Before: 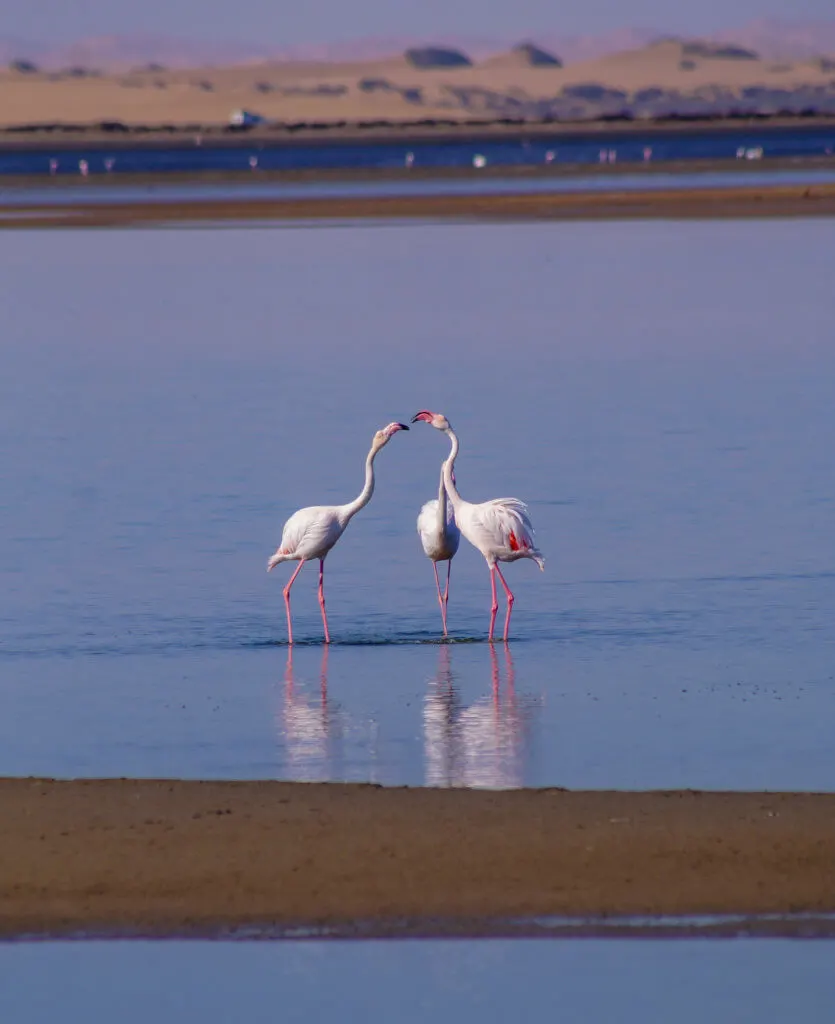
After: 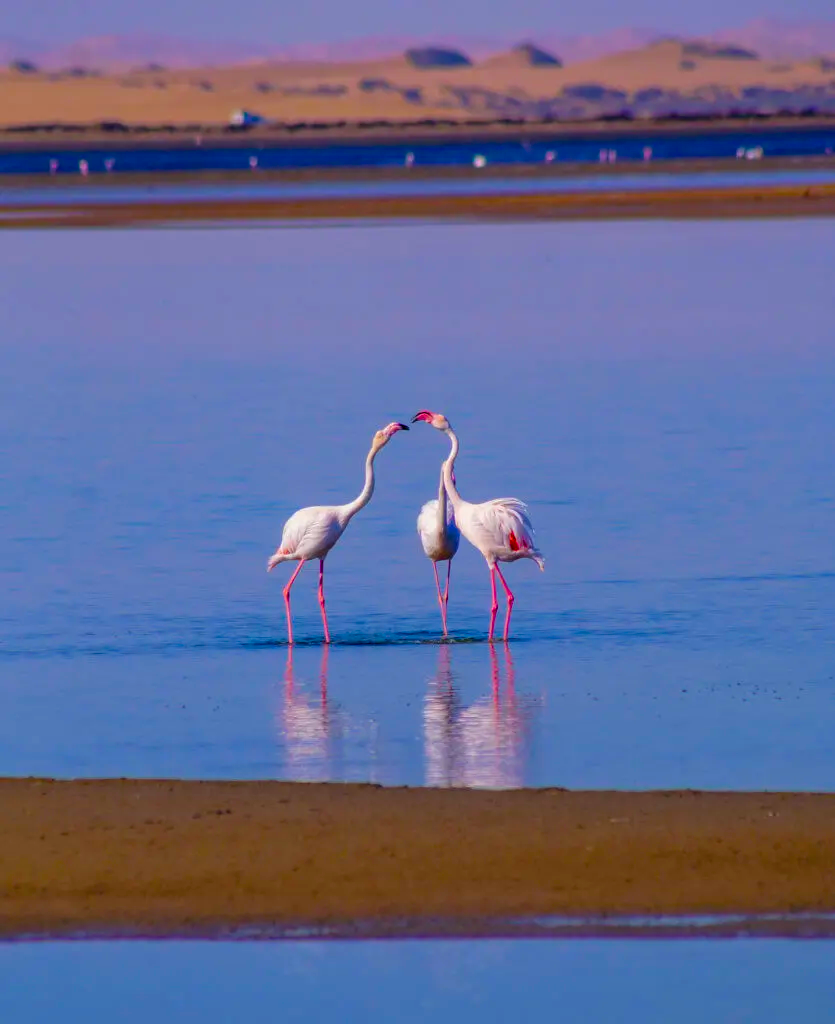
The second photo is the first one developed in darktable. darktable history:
color balance rgb: linear chroma grading › global chroma 23.15%, perceptual saturation grading › global saturation 28.7%, perceptual saturation grading › mid-tones 12.04%, perceptual saturation grading › shadows 10.19%, global vibrance 22.22%
shadows and highlights: low approximation 0.01, soften with gaussian
